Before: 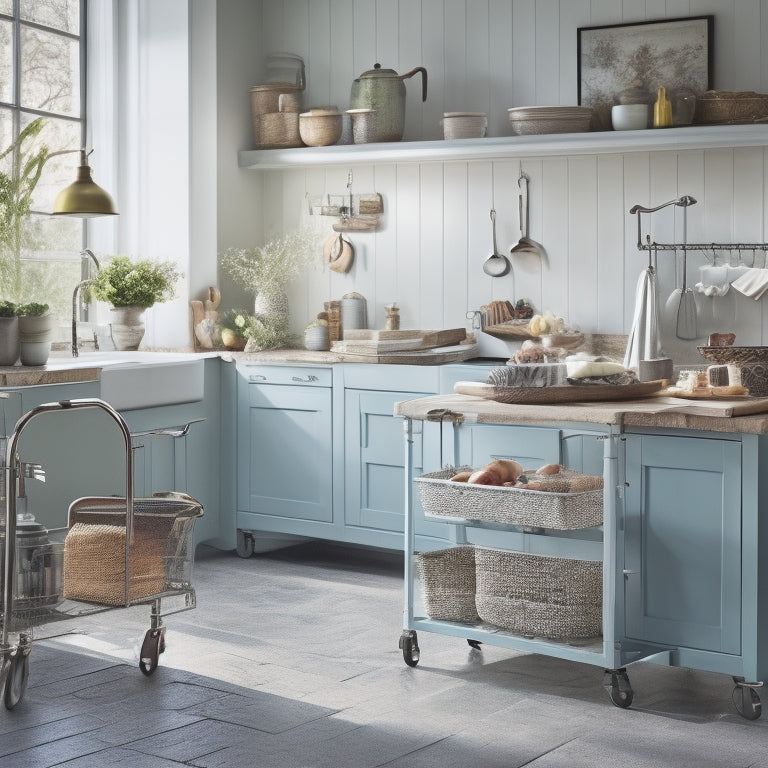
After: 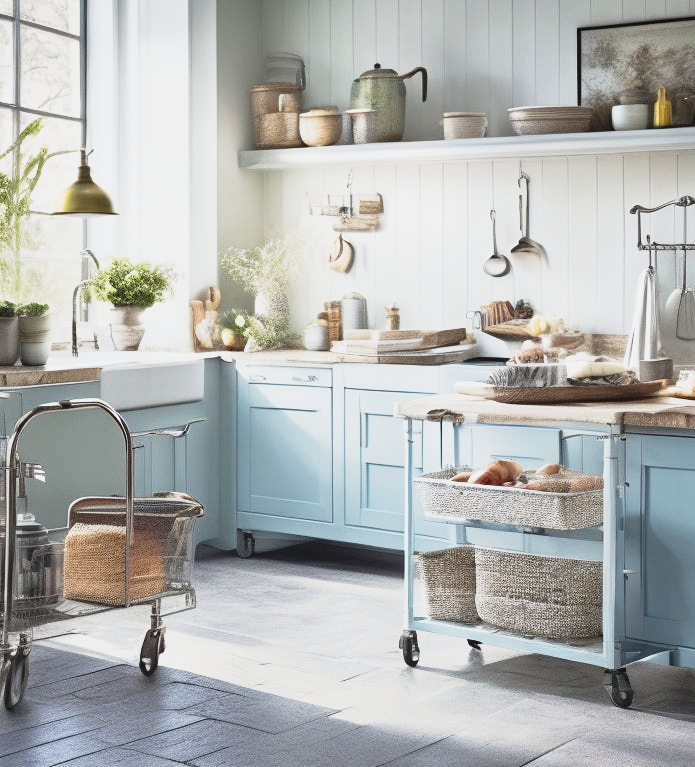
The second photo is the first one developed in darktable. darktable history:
tone curve: curves: ch0 [(0, 0) (0.046, 0.031) (0.163, 0.114) (0.391, 0.432) (0.488, 0.561) (0.695, 0.839) (0.785, 0.904) (1, 0.965)]; ch1 [(0, 0) (0.248, 0.252) (0.427, 0.412) (0.482, 0.462) (0.499, 0.499) (0.518, 0.518) (0.535, 0.577) (0.585, 0.623) (0.679, 0.743) (0.788, 0.809) (1, 1)]; ch2 [(0, 0) (0.313, 0.262) (0.427, 0.417) (0.473, 0.47) (0.503, 0.503) (0.523, 0.515) (0.557, 0.596) (0.598, 0.646) (0.708, 0.771) (1, 1)], preserve colors none
crop: right 9.501%, bottom 0.048%
base curve: curves: ch0 [(0, 0) (0.989, 0.992)], preserve colors none
